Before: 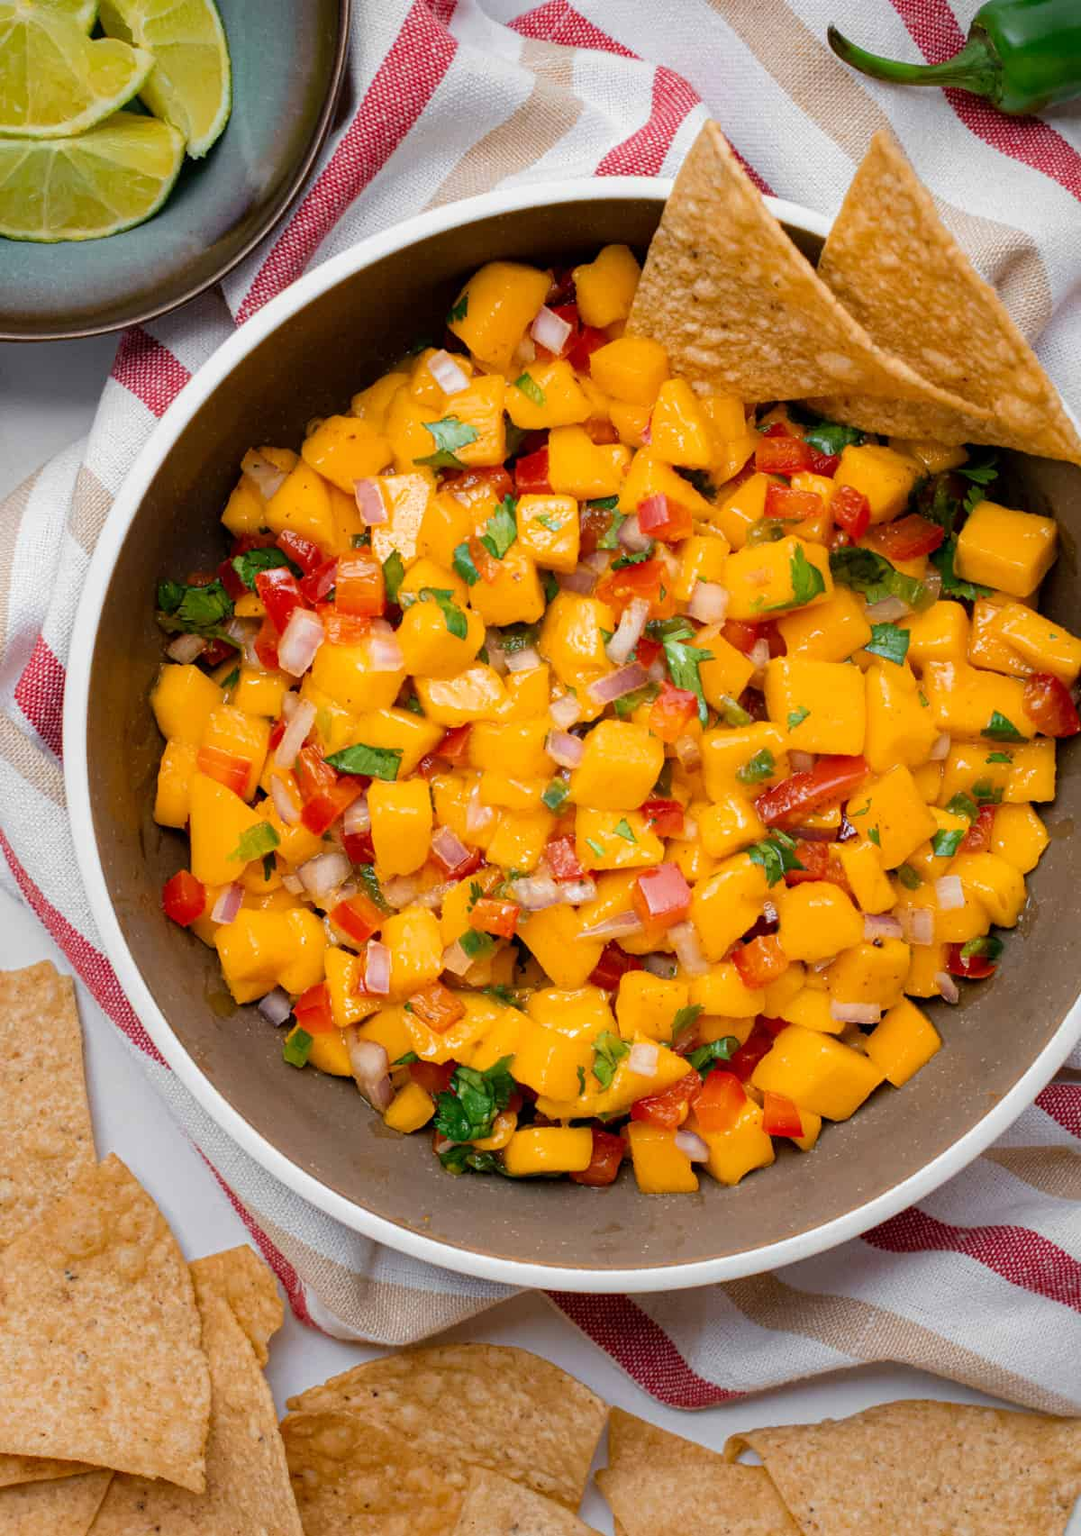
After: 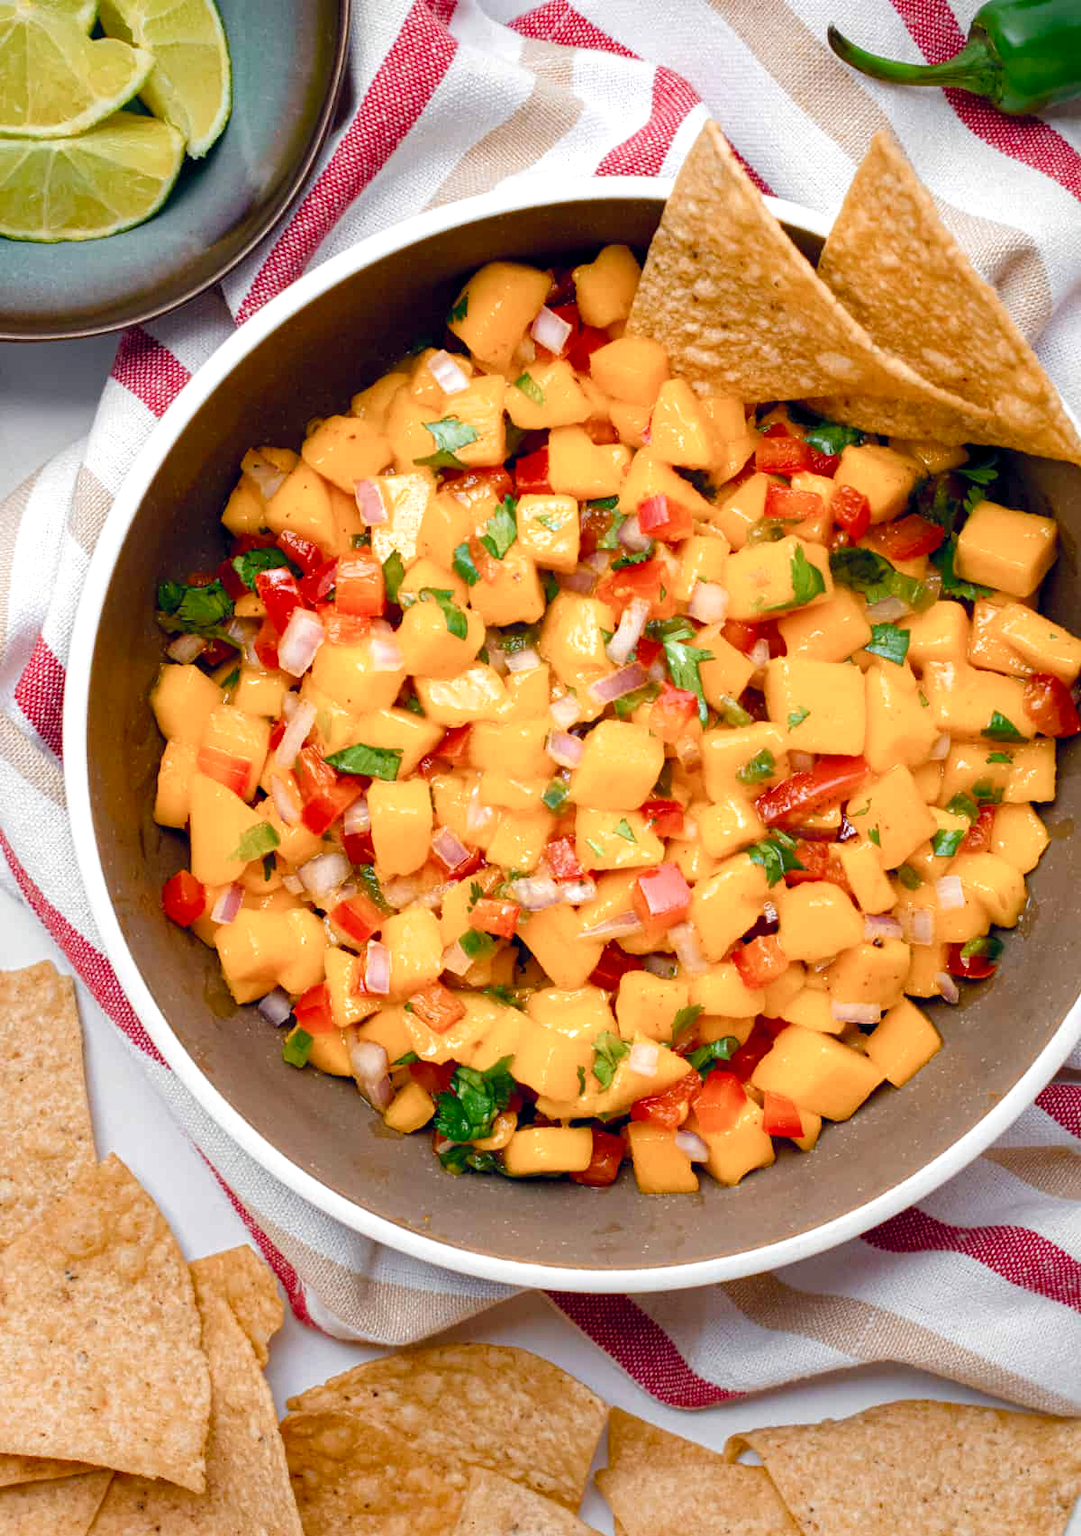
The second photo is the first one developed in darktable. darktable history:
color balance rgb: global offset › chroma 0.061%, global offset › hue 253.69°, perceptual saturation grading › global saturation 20%, perceptual saturation grading › highlights -49.432%, perceptual saturation grading › shadows 24.14%, perceptual brilliance grading › global brilliance 10.912%
